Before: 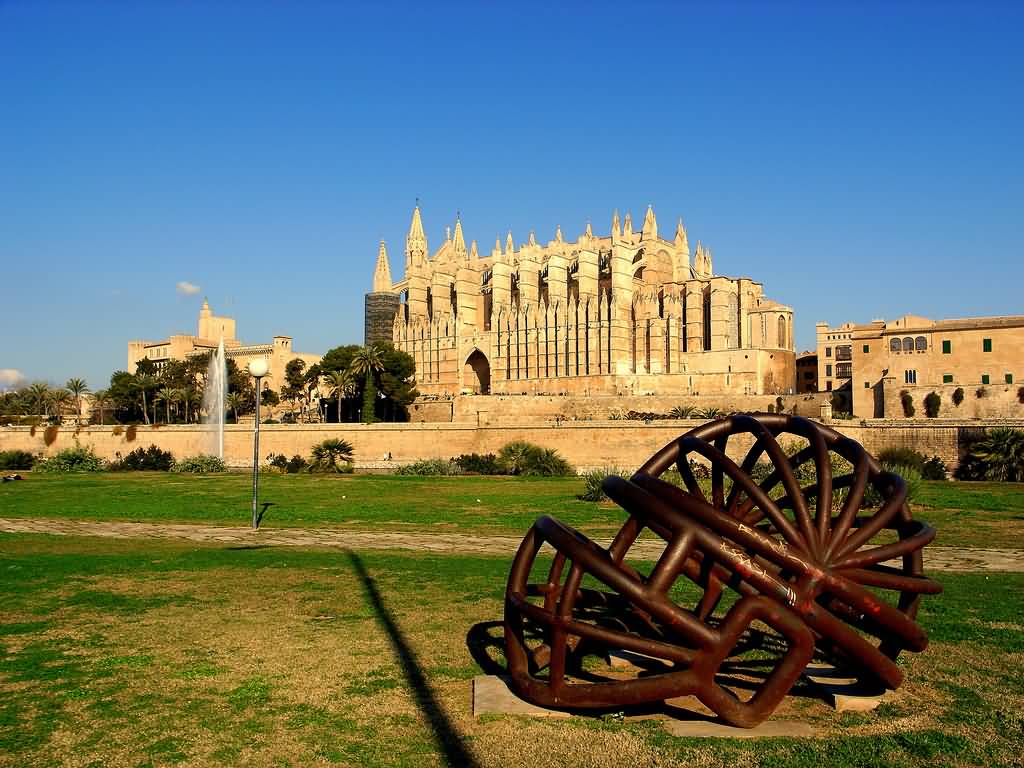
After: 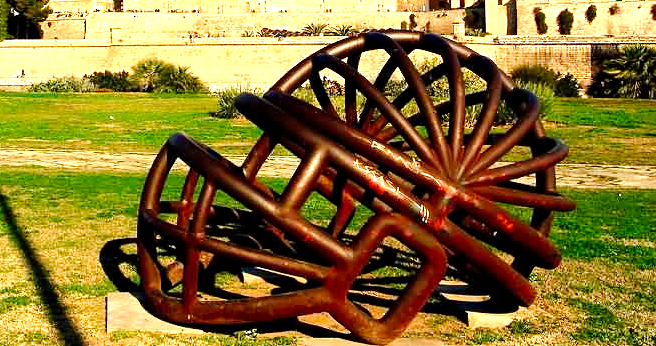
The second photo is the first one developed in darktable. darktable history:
exposure: black level correction 0, exposure 1.385 EV, compensate exposure bias true, compensate highlight preservation false
crop and rotate: left 35.866%, top 49.964%, bottom 4.885%
tone curve: curves: ch0 [(0.029, 0) (0.134, 0.063) (0.249, 0.198) (0.378, 0.365) (0.499, 0.529) (1, 1)], preserve colors none
